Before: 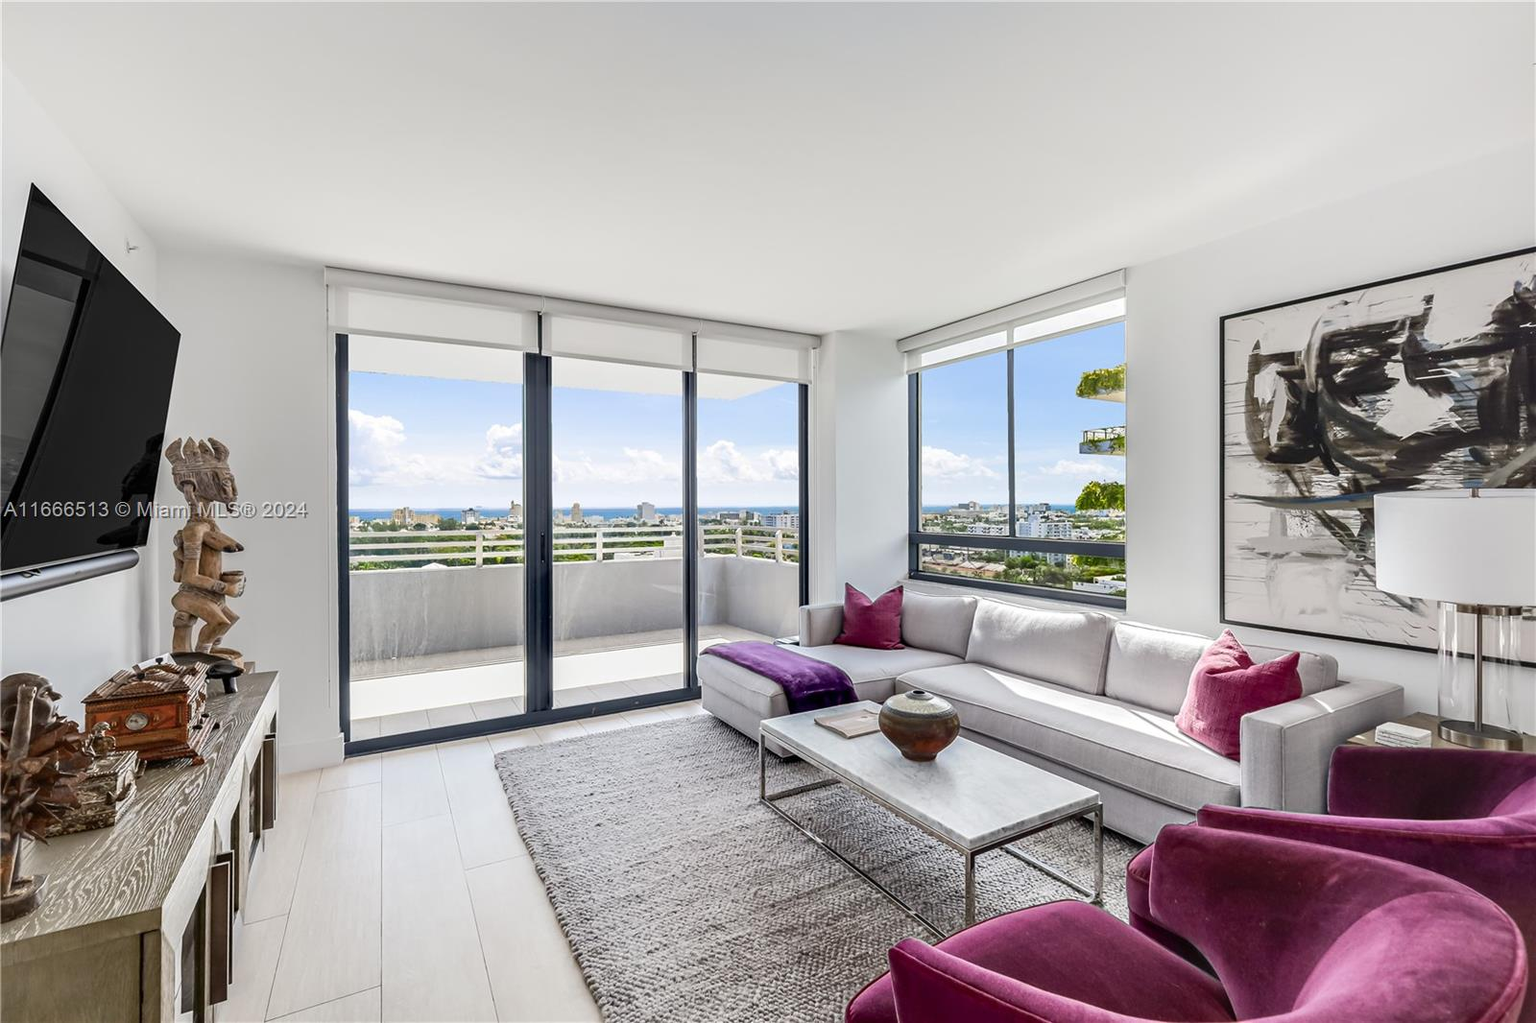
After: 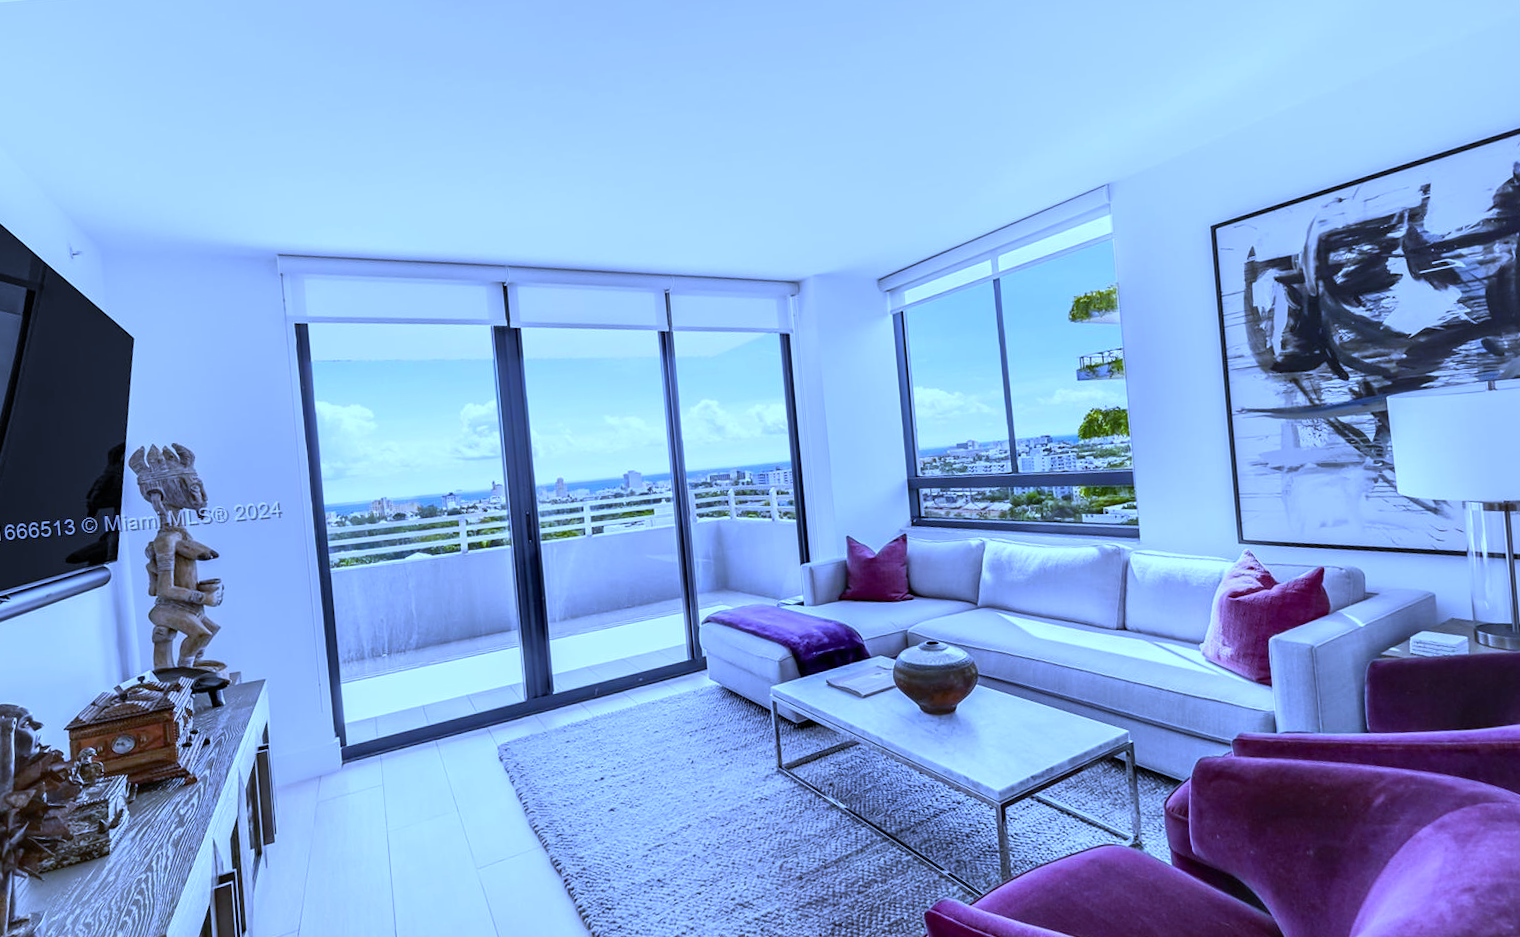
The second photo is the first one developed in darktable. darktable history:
rotate and perspective: rotation -5°, crop left 0.05, crop right 0.952, crop top 0.11, crop bottom 0.89
white balance: red 0.766, blue 1.537
